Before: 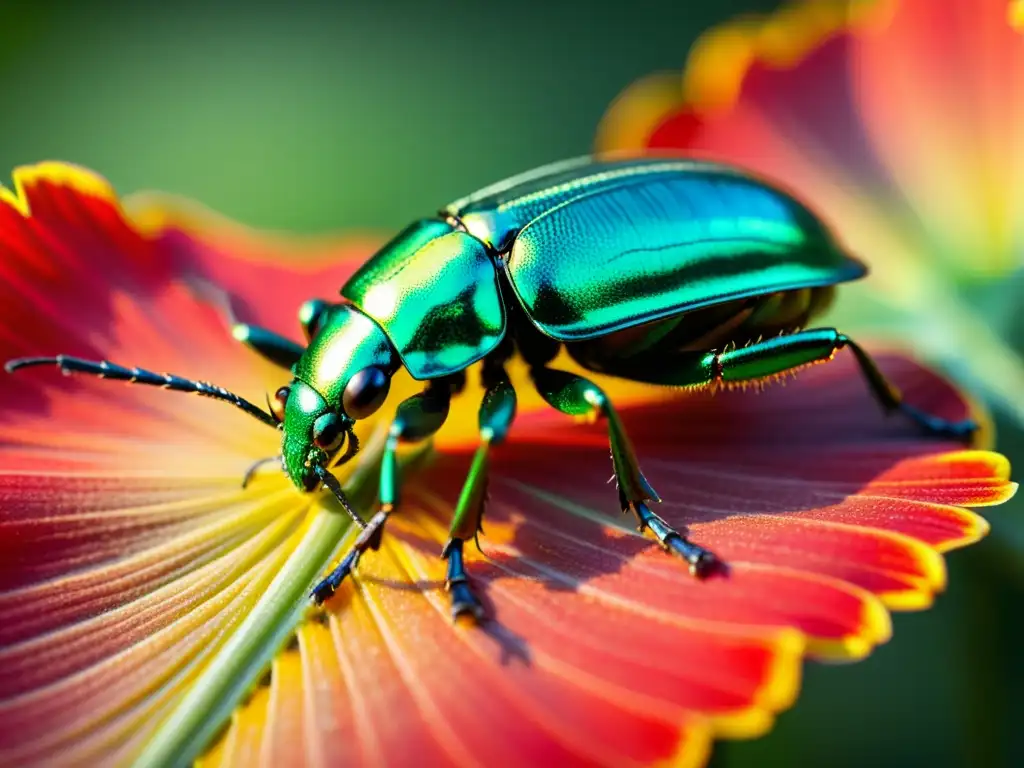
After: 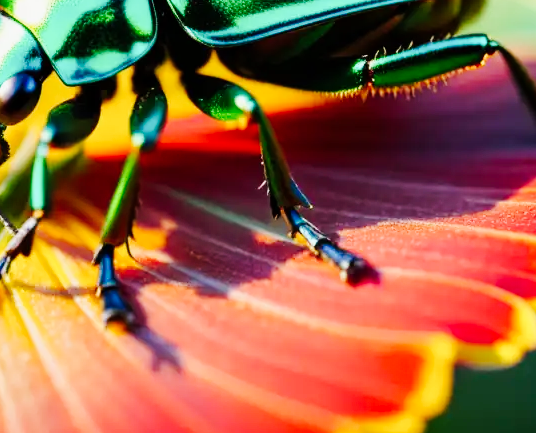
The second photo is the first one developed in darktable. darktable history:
shadows and highlights: shadows -9.33, white point adjustment 1.6, highlights 8.81
tone curve: curves: ch0 [(0, 0) (0.11, 0.081) (0.256, 0.259) (0.398, 0.475) (0.498, 0.611) (0.65, 0.757) (0.835, 0.883) (1, 0.961)]; ch1 [(0, 0) (0.346, 0.307) (0.408, 0.369) (0.453, 0.457) (0.482, 0.479) (0.502, 0.498) (0.521, 0.51) (0.553, 0.554) (0.618, 0.65) (0.693, 0.727) (1, 1)]; ch2 [(0, 0) (0.358, 0.362) (0.434, 0.46) (0.485, 0.494) (0.5, 0.494) (0.511, 0.508) (0.537, 0.55) (0.579, 0.599) (0.621, 0.693) (1, 1)], preserve colors none
crop: left 34.128%, top 38.402%, right 13.526%, bottom 5.185%
